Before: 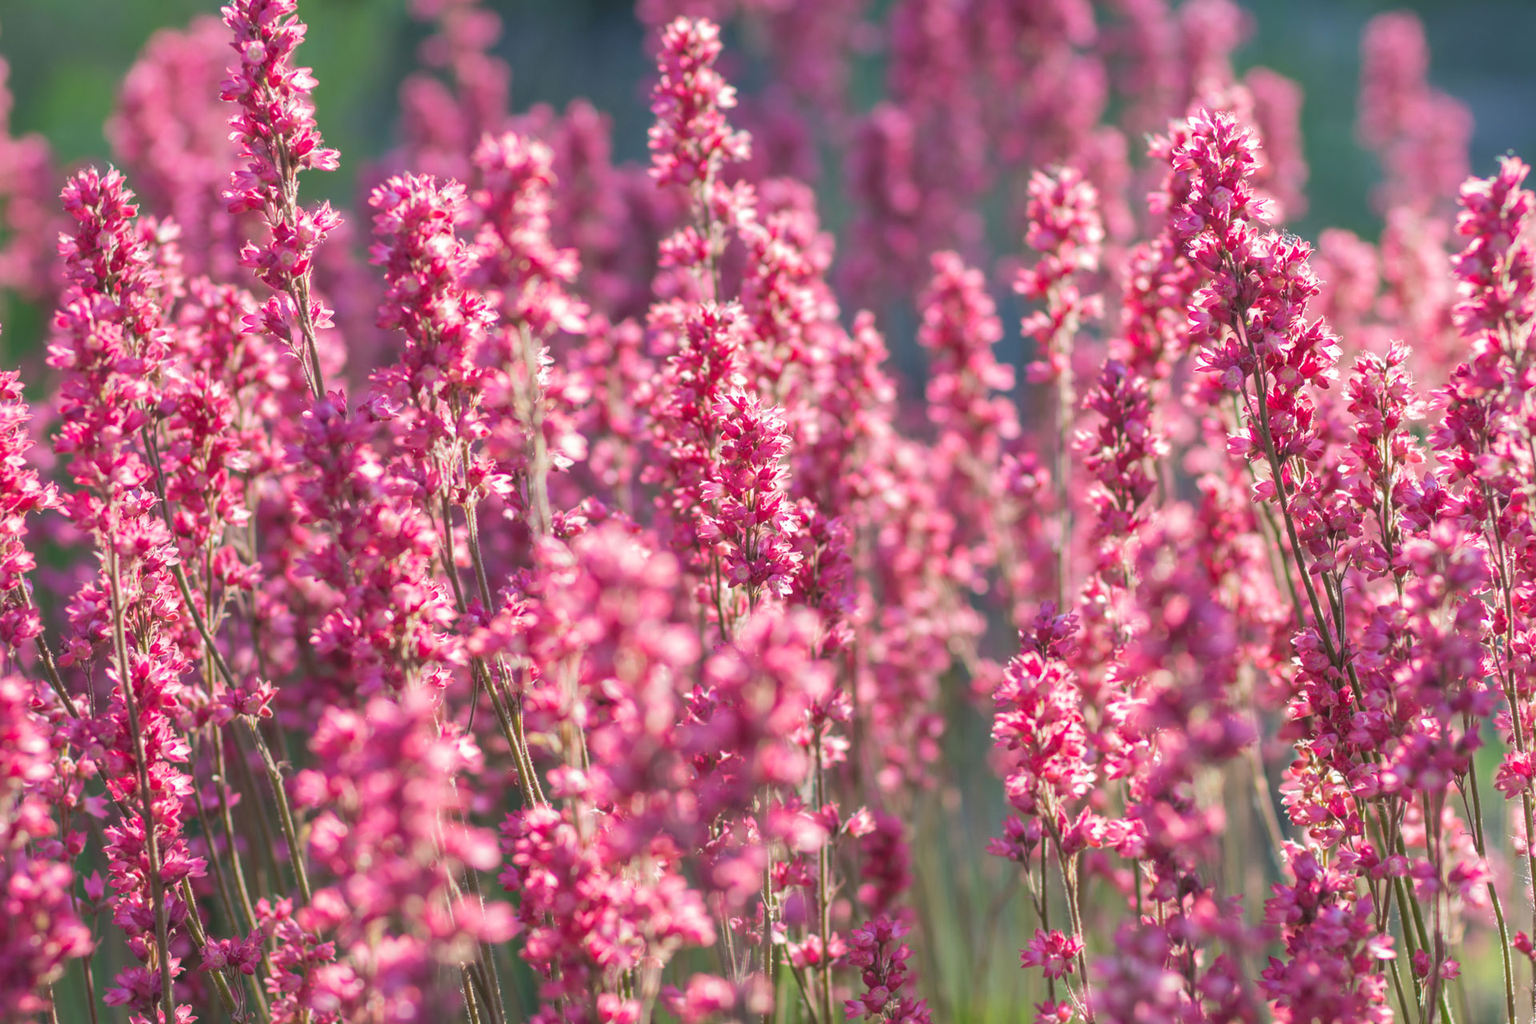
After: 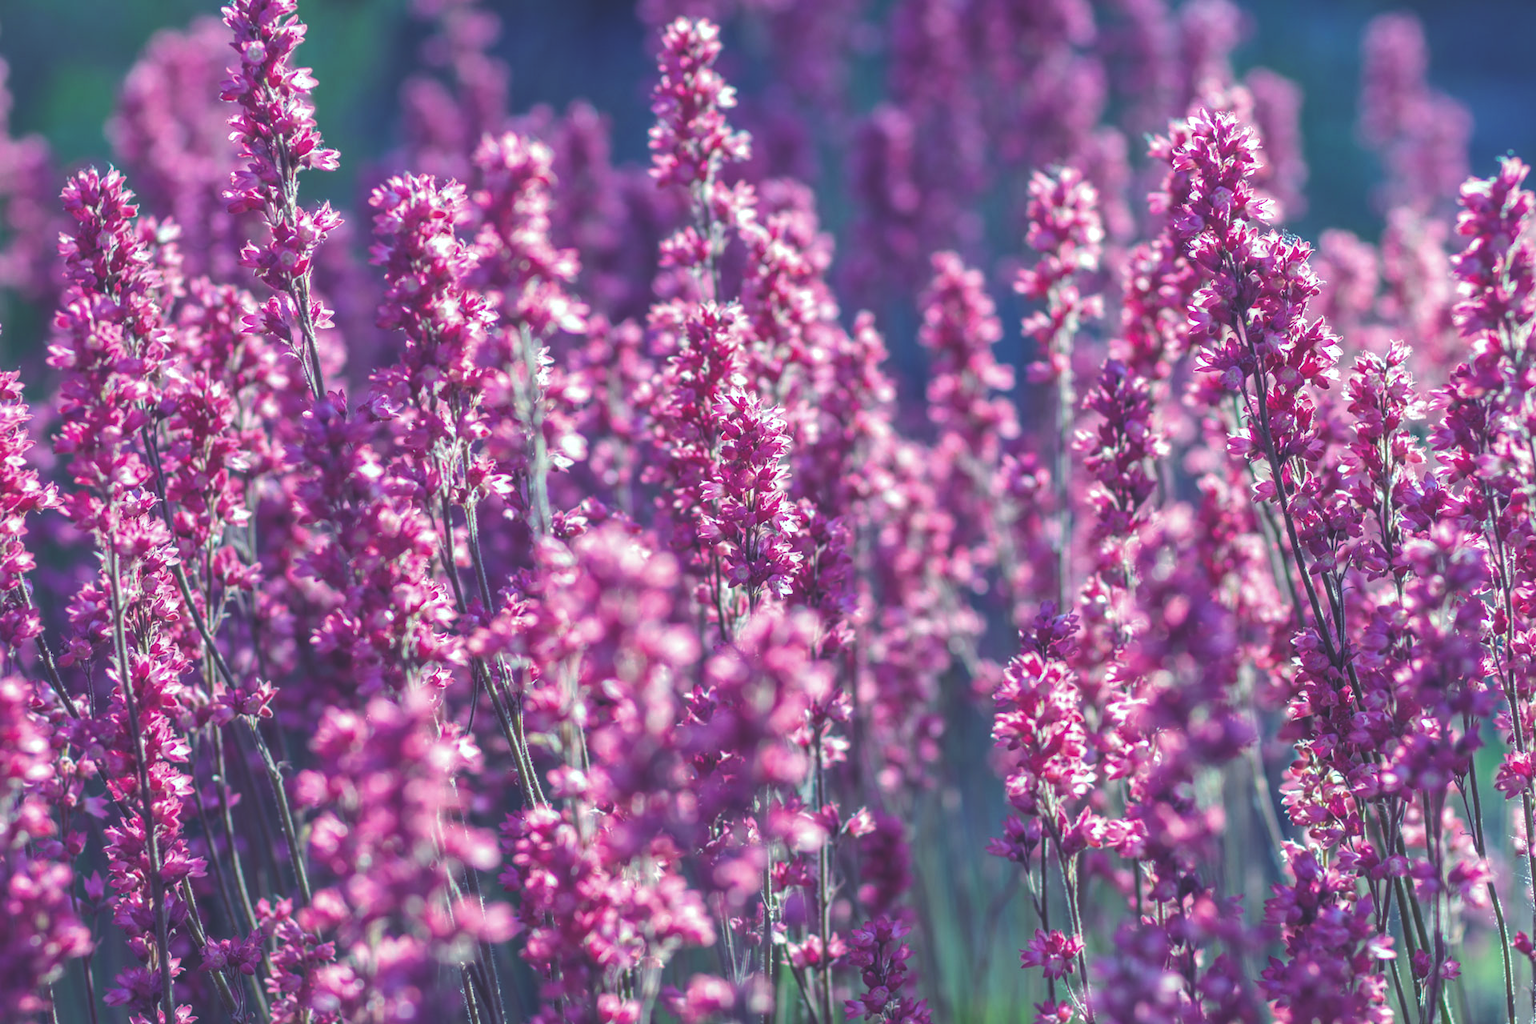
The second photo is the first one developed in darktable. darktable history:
local contrast: on, module defaults
rgb curve: curves: ch0 [(0, 0.186) (0.314, 0.284) (0.576, 0.466) (0.805, 0.691) (0.936, 0.886)]; ch1 [(0, 0.186) (0.314, 0.284) (0.581, 0.534) (0.771, 0.746) (0.936, 0.958)]; ch2 [(0, 0.216) (0.275, 0.39) (1, 1)], mode RGB, independent channels, compensate middle gray true, preserve colors none
